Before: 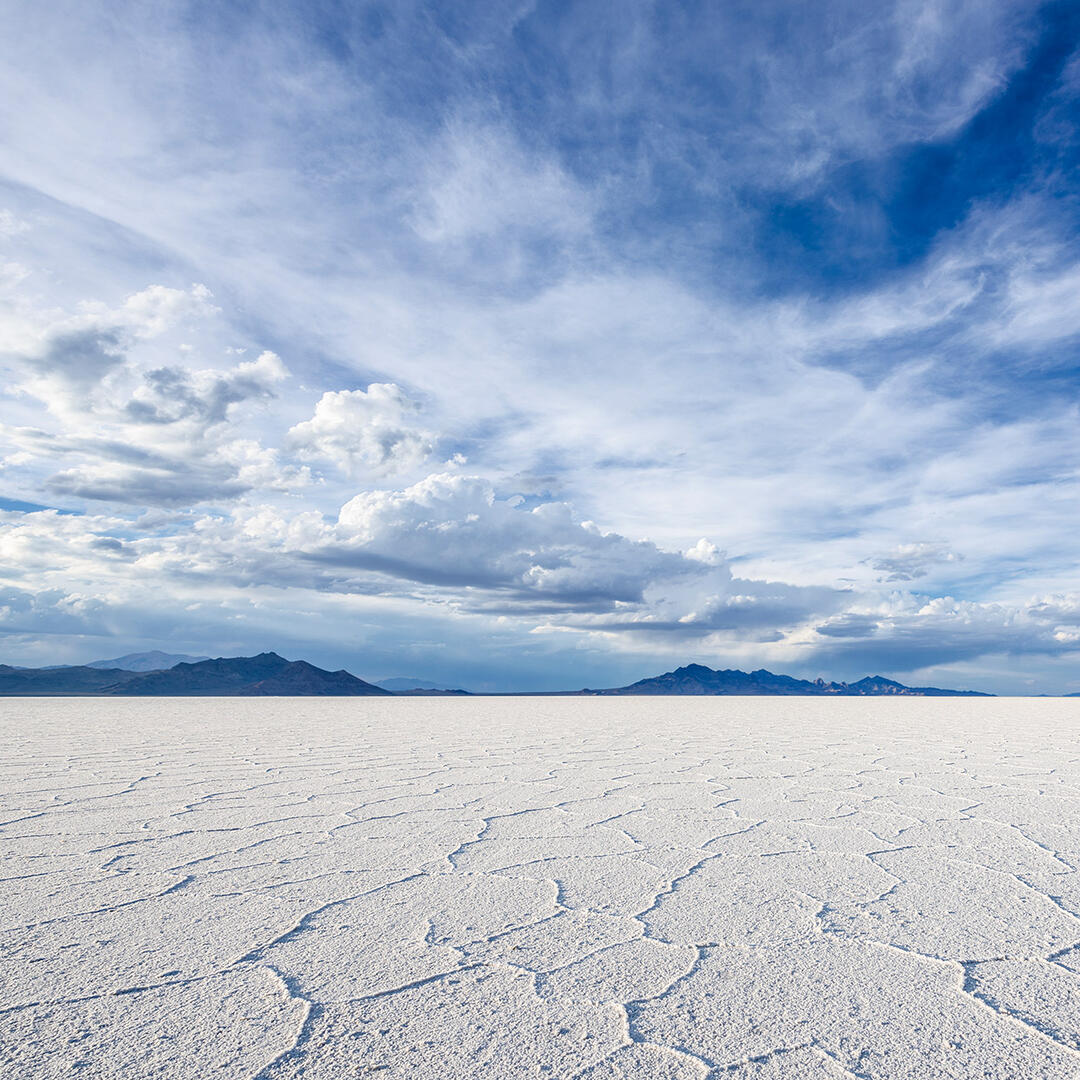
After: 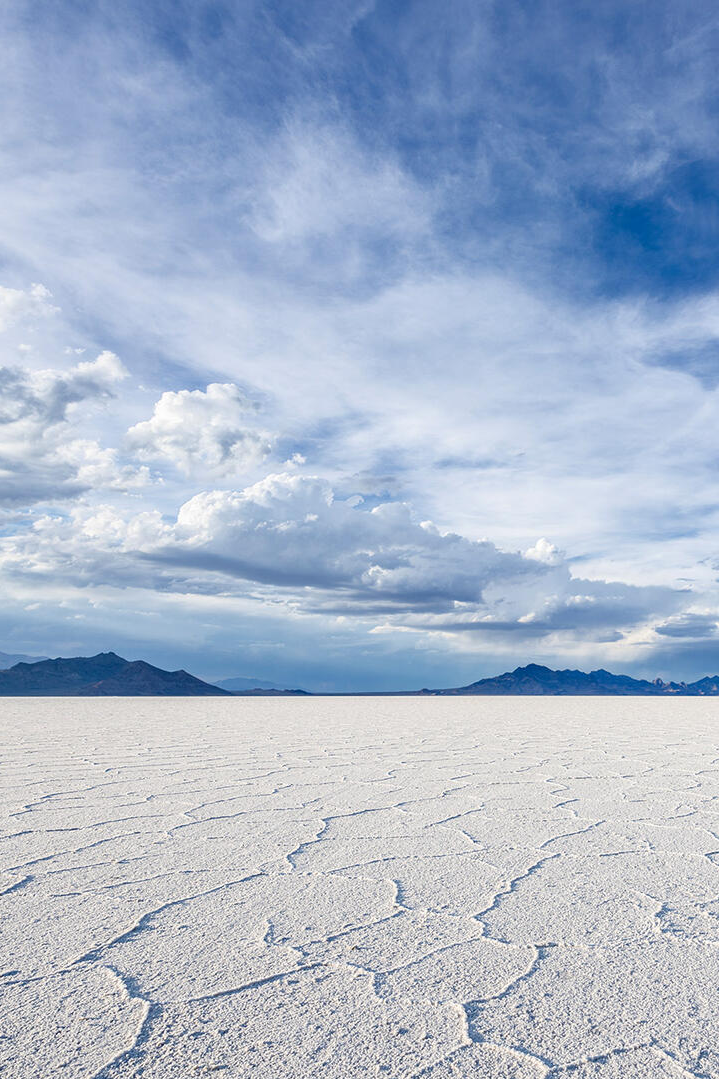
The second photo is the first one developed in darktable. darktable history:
color contrast: green-magenta contrast 0.96
crop and rotate: left 15.055%, right 18.278%
